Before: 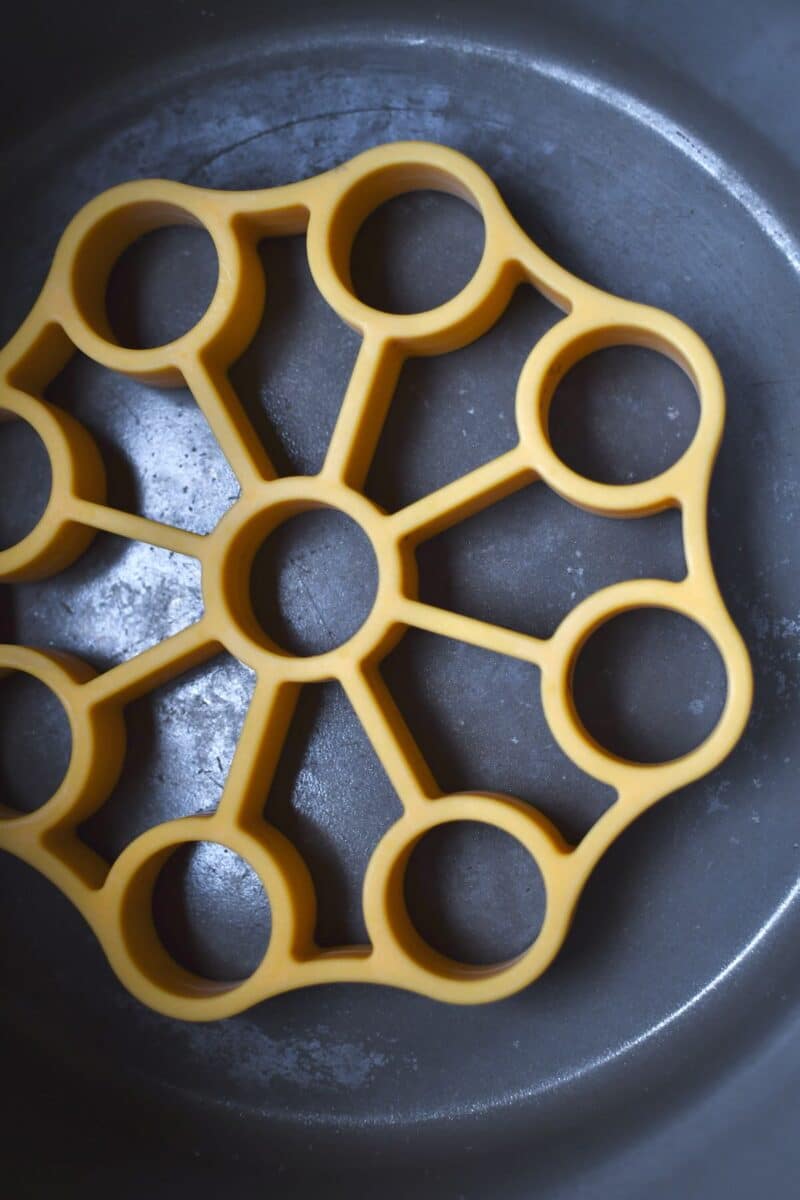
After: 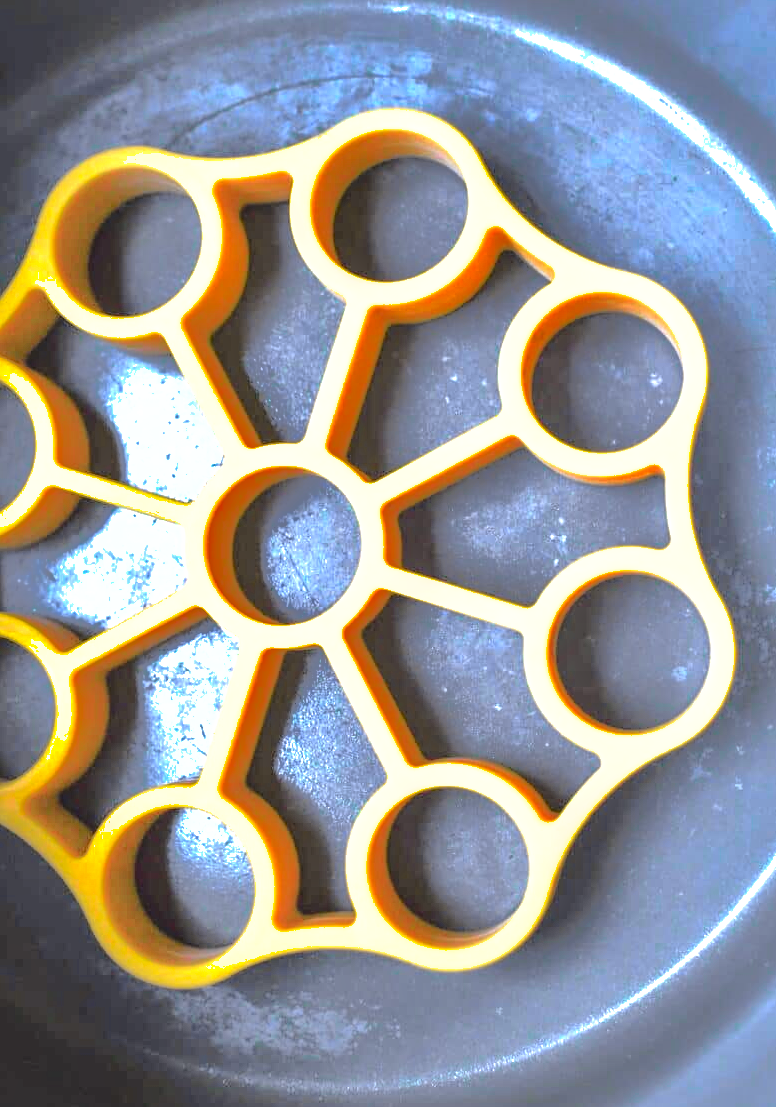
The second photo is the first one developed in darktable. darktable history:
crop: left 2.183%, top 2.79%, right 0.718%, bottom 4.939%
shadows and highlights: shadows -18.36, highlights -73.65
exposure: black level correction 0, exposure 1.961 EV, compensate highlight preservation false
tone curve: curves: ch0 [(0, 0.037) (0.045, 0.055) (0.155, 0.138) (0.29, 0.325) (0.428, 0.513) (0.604, 0.71) (0.824, 0.882) (1, 0.965)]; ch1 [(0, 0) (0.339, 0.334) (0.445, 0.419) (0.476, 0.454) (0.498, 0.498) (0.53, 0.515) (0.557, 0.556) (0.609, 0.649) (0.716, 0.746) (1, 1)]; ch2 [(0, 0) (0.327, 0.318) (0.417, 0.426) (0.46, 0.453) (0.502, 0.5) (0.526, 0.52) (0.554, 0.541) (0.626, 0.65) (0.749, 0.746) (1, 1)], color space Lab, independent channels, preserve colors none
local contrast: on, module defaults
